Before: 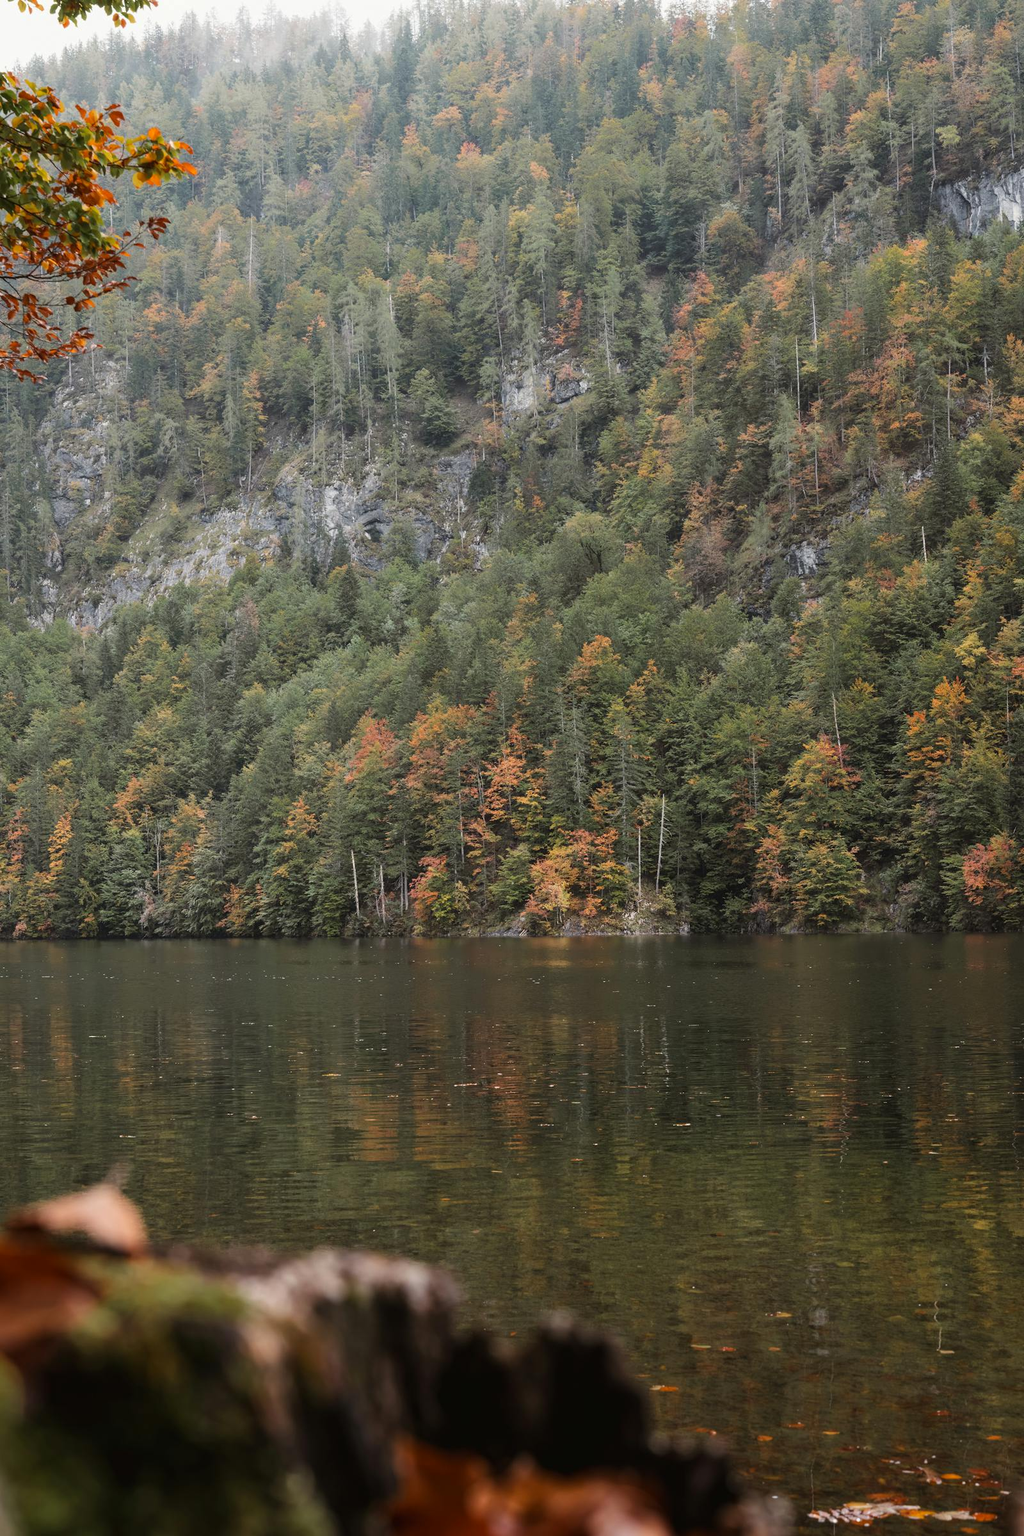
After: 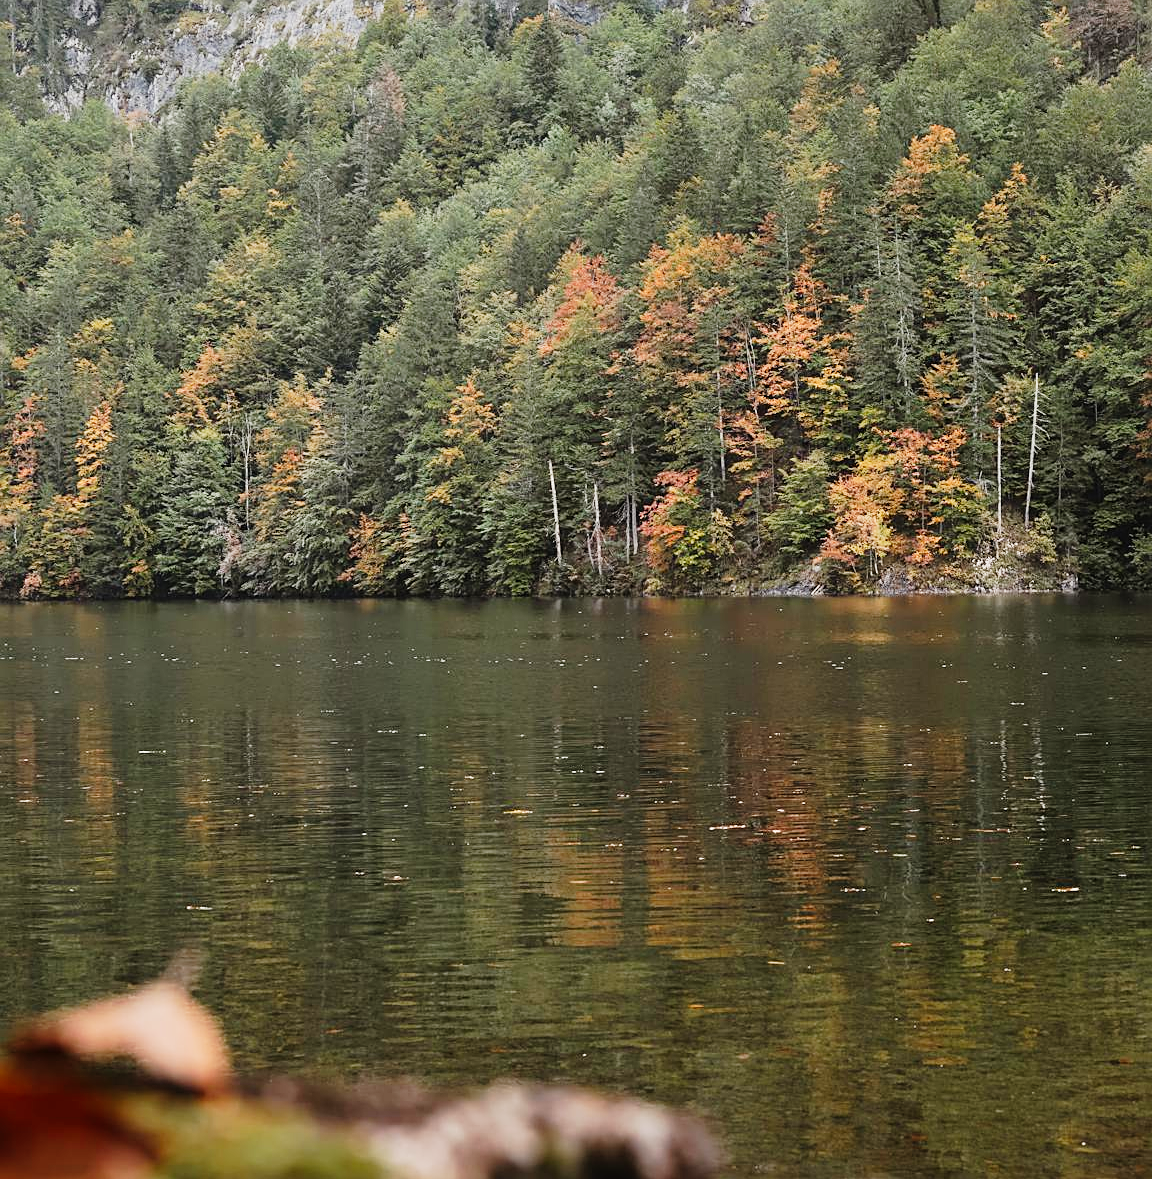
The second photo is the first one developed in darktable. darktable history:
crop: top 36.149%, right 27.944%, bottom 14.691%
tone curve: curves: ch0 [(0, 0.005) (0.103, 0.081) (0.196, 0.197) (0.391, 0.469) (0.491, 0.585) (0.638, 0.751) (0.822, 0.886) (0.997, 0.959)]; ch1 [(0, 0) (0.172, 0.123) (0.324, 0.253) (0.396, 0.388) (0.474, 0.479) (0.499, 0.498) (0.529, 0.528) (0.579, 0.614) (0.633, 0.677) (0.812, 0.856) (1, 1)]; ch2 [(0, 0) (0.411, 0.424) (0.459, 0.478) (0.5, 0.501) (0.517, 0.526) (0.553, 0.583) (0.609, 0.646) (0.708, 0.768) (0.839, 0.916) (1, 1)], preserve colors none
sharpen: on, module defaults
